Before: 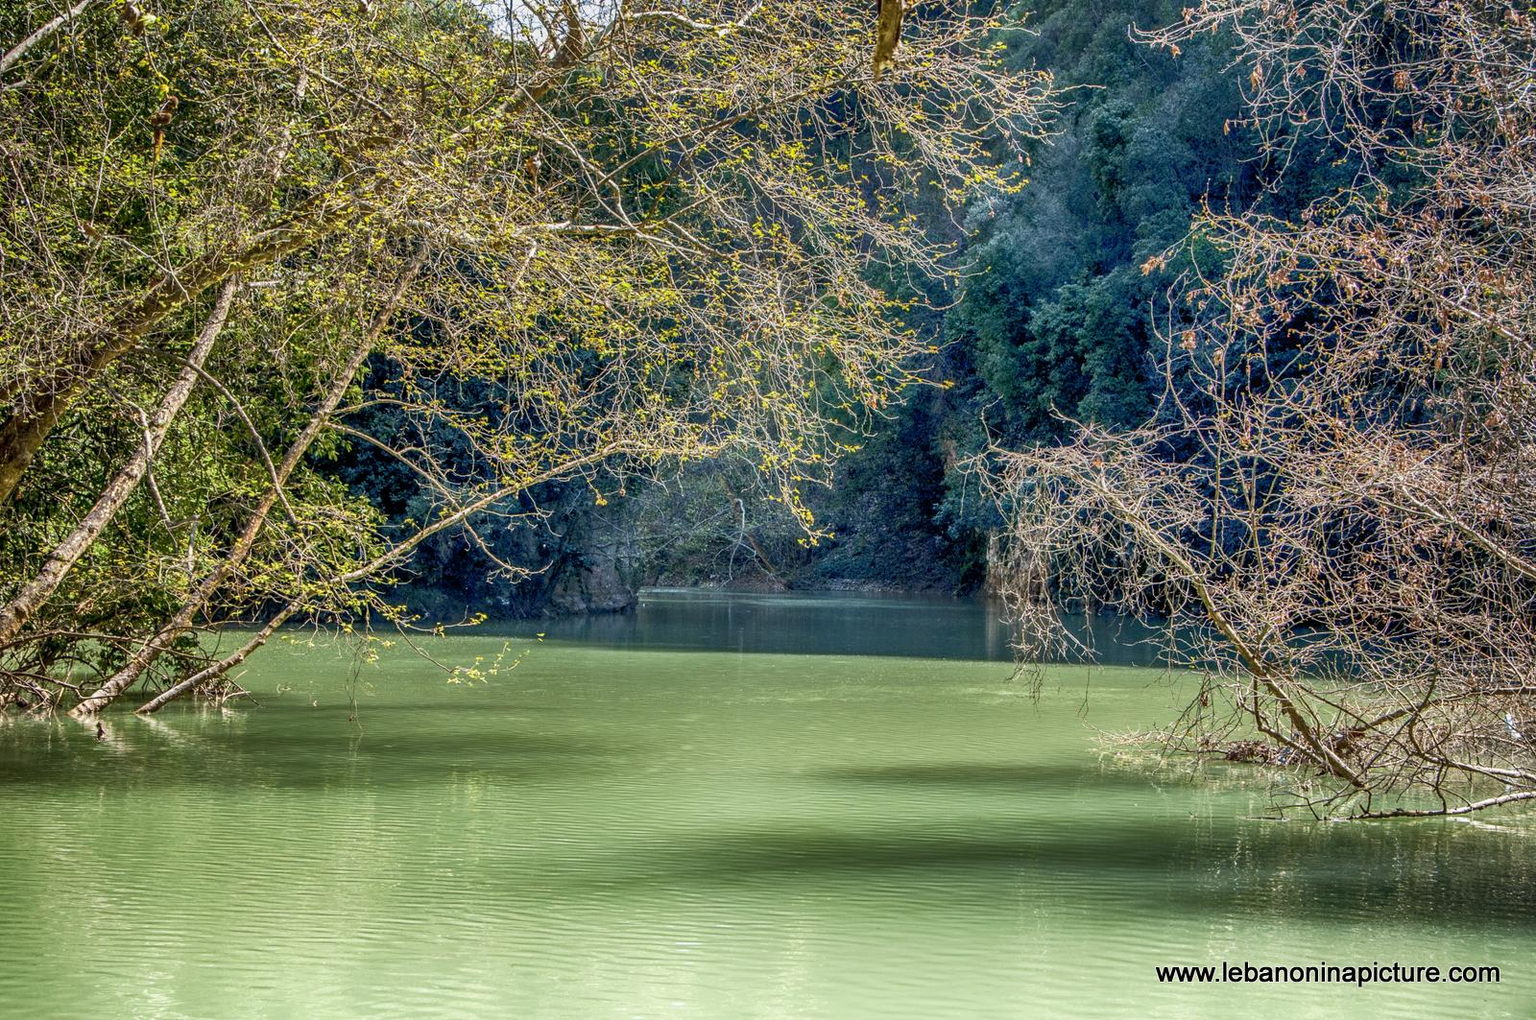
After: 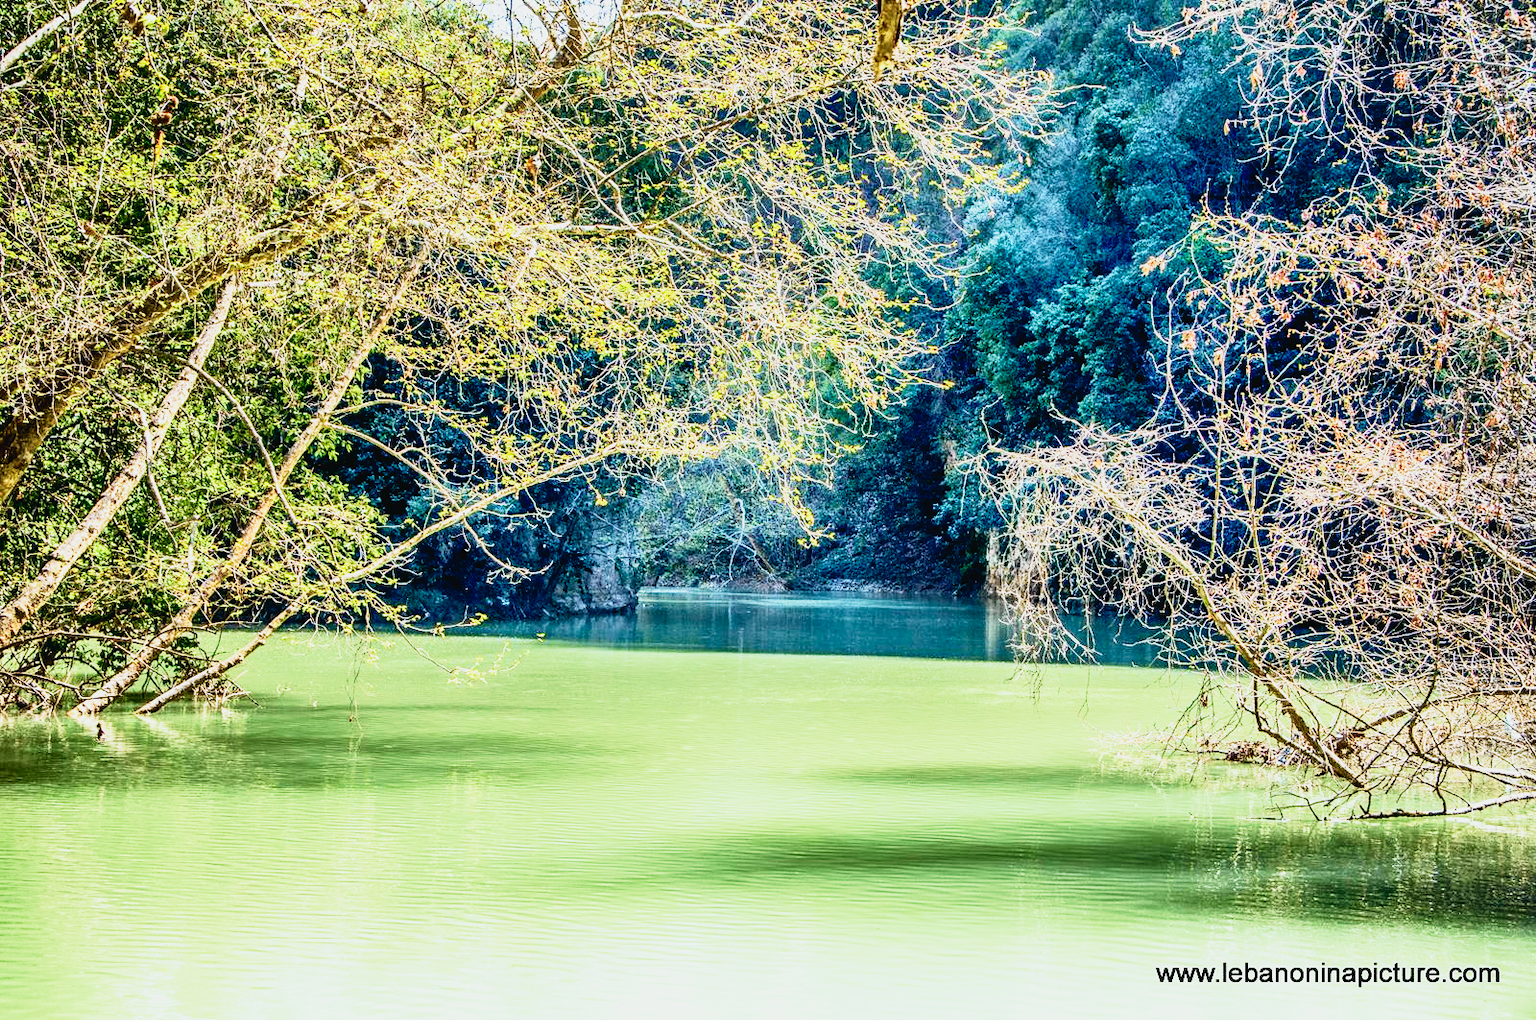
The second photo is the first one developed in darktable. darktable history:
tone curve: curves: ch0 [(0, 0.022) (0.114, 0.096) (0.282, 0.299) (0.456, 0.51) (0.613, 0.693) (0.786, 0.843) (0.999, 0.949)]; ch1 [(0, 0) (0.384, 0.365) (0.463, 0.447) (0.486, 0.474) (0.503, 0.5) (0.535, 0.522) (0.555, 0.546) (0.593, 0.599) (0.755, 0.793) (1, 1)]; ch2 [(0, 0) (0.369, 0.375) (0.449, 0.434) (0.501, 0.5) (0.528, 0.517) (0.561, 0.57) (0.612, 0.631) (0.668, 0.659) (1, 1)], color space Lab, independent channels, preserve colors none
base curve: curves: ch0 [(0, 0) (0.007, 0.004) (0.027, 0.03) (0.046, 0.07) (0.207, 0.54) (0.442, 0.872) (0.673, 0.972) (1, 1)], preserve colors none
